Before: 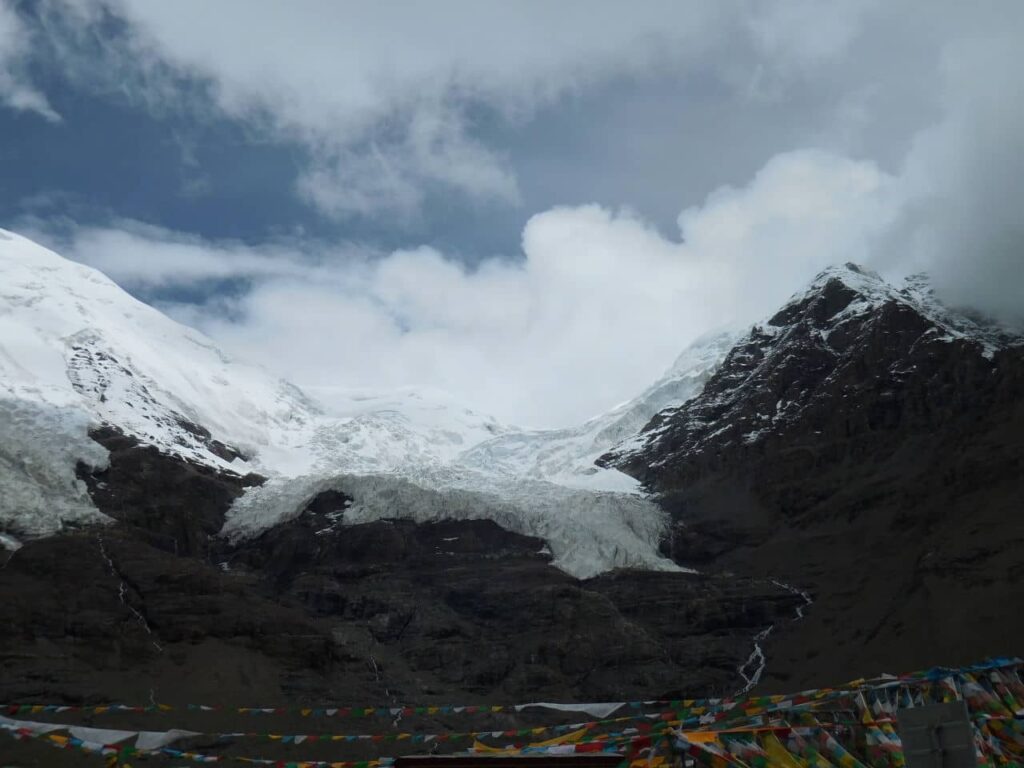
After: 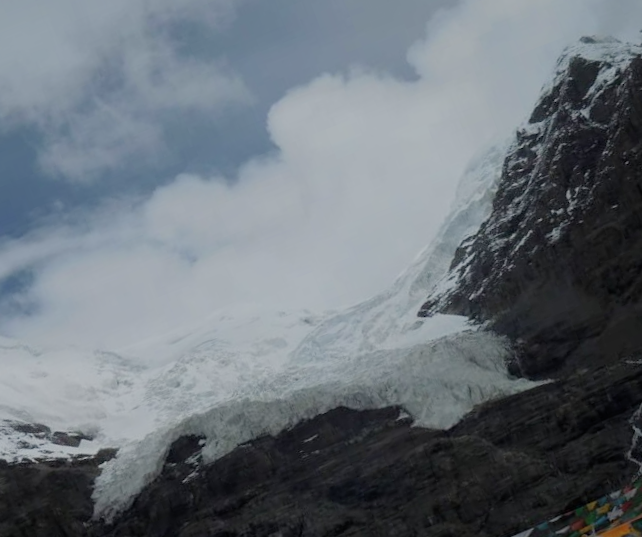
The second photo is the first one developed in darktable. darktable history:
filmic rgb: middle gray luminance 4.48%, black relative exposure -13.02 EV, white relative exposure 5.04 EV, threshold 3 EV, target black luminance 0%, hardness 5.19, latitude 59.69%, contrast 0.769, highlights saturation mix 5.09%, shadows ↔ highlights balance 25.37%, iterations of high-quality reconstruction 10, enable highlight reconstruction true
crop and rotate: angle 21.19°, left 6.942%, right 4.298%, bottom 1.079%
